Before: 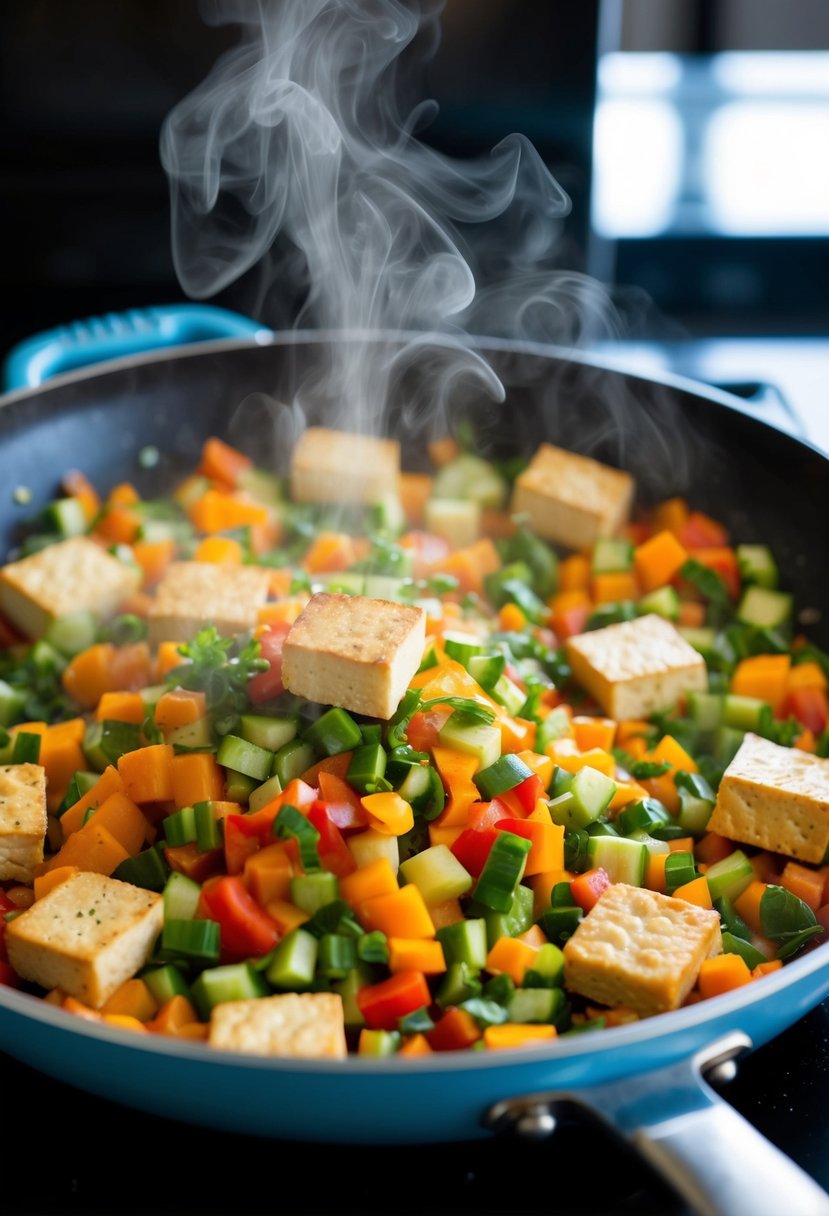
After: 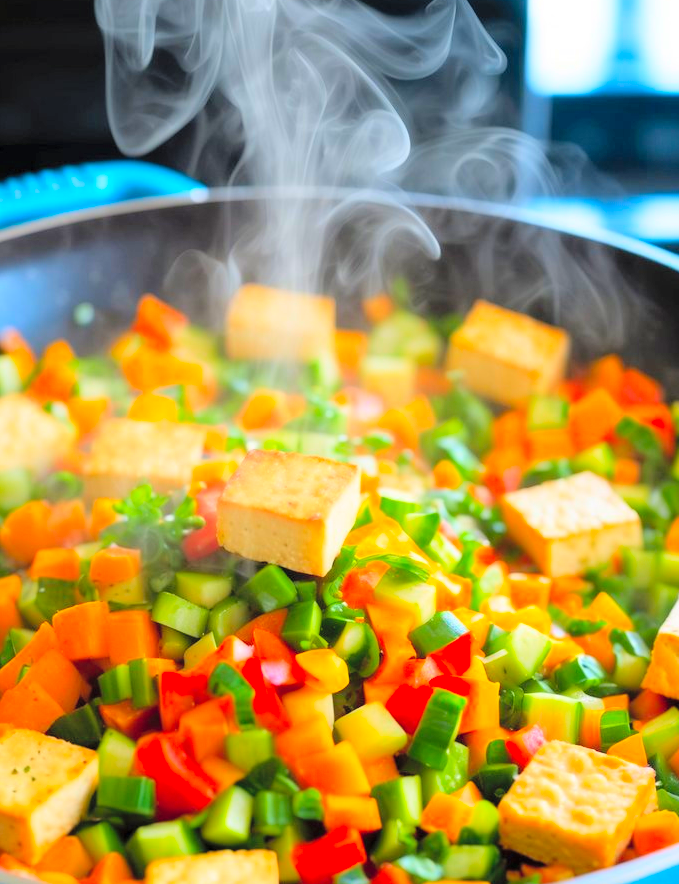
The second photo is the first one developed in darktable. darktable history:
levels: levels [0, 0.281, 0.562]
crop: left 7.856%, top 11.836%, right 10.12%, bottom 15.387%
global tonemap: drago (0.7, 100)
